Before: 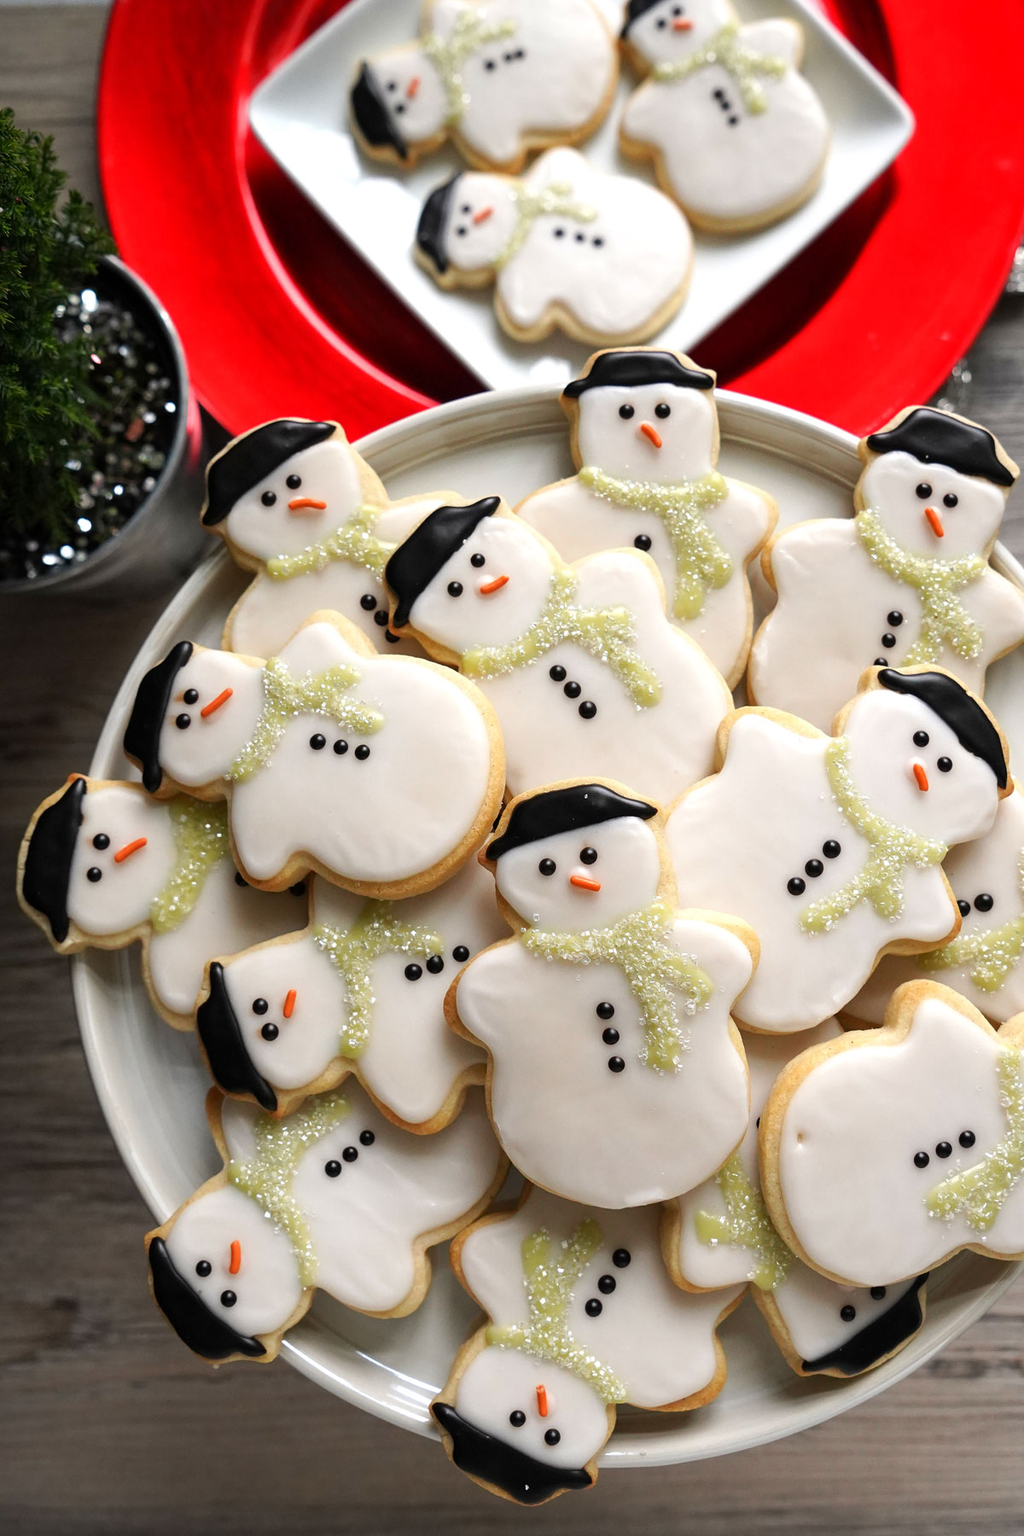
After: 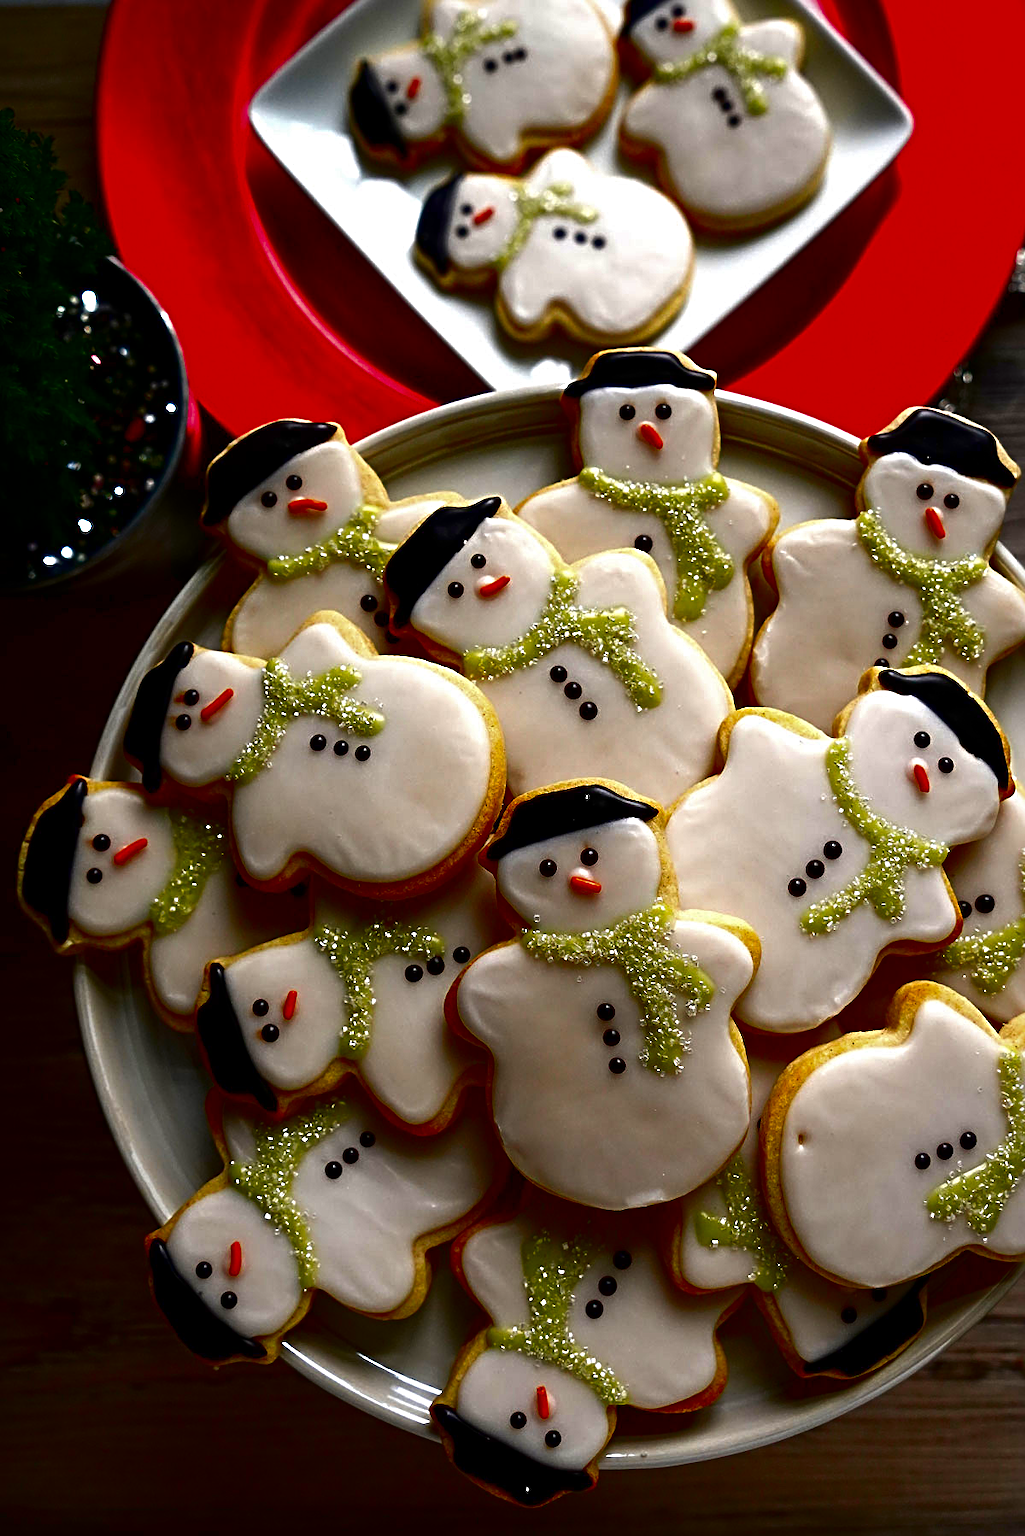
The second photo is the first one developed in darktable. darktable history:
sharpen: radius 3.987
crop: bottom 0.059%
contrast brightness saturation: brightness -0.995, saturation 0.981
